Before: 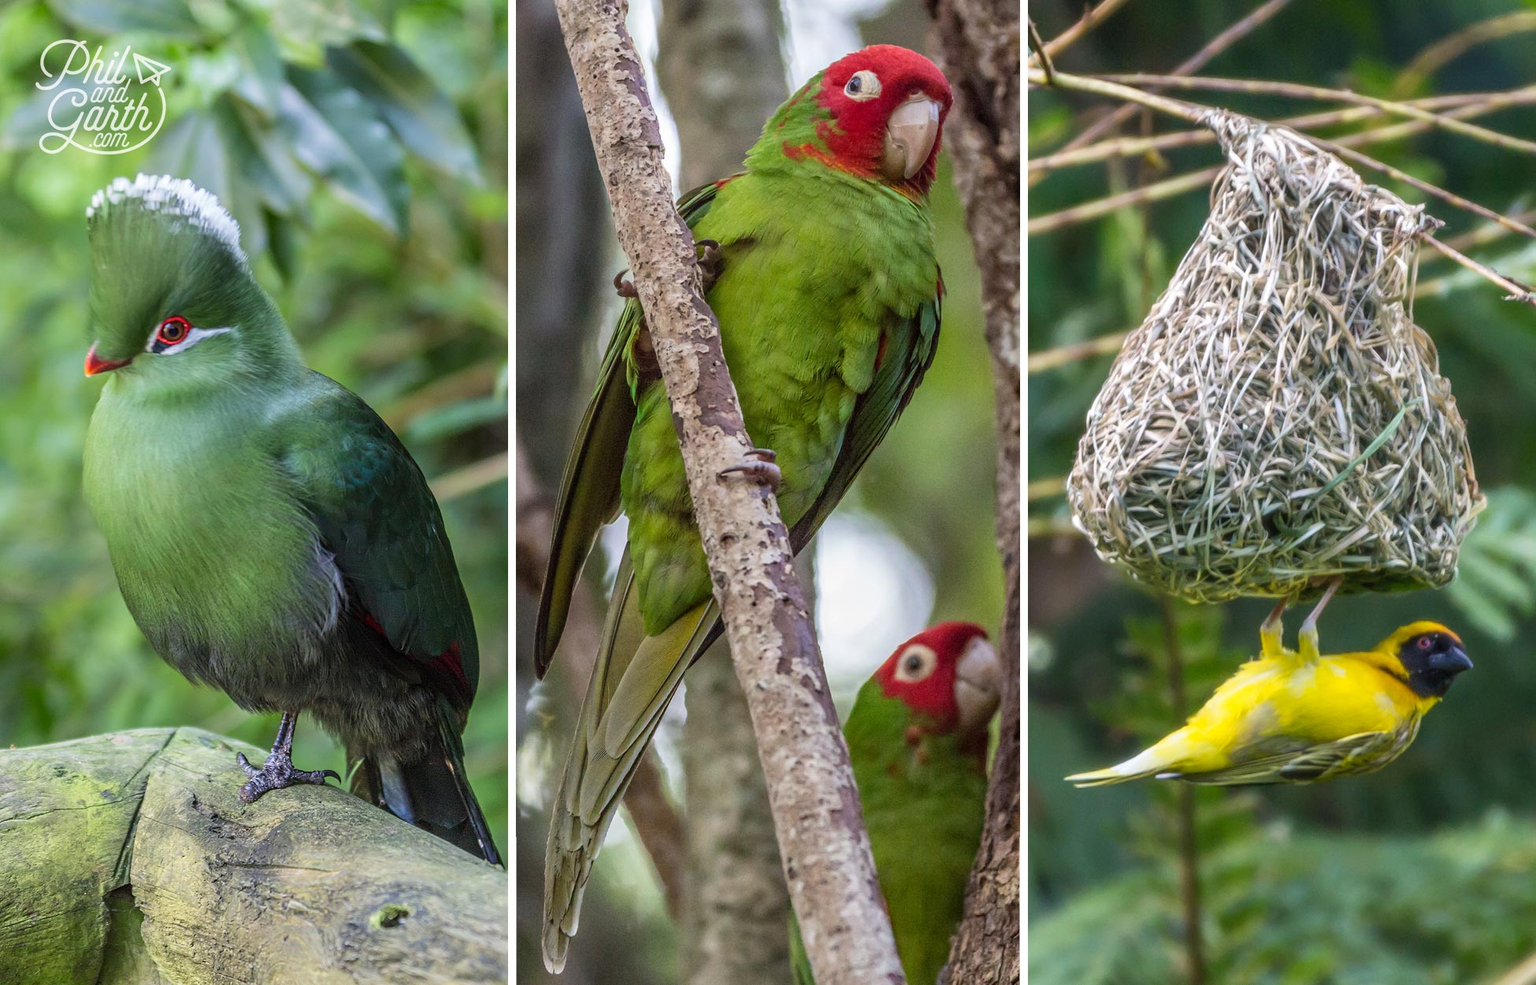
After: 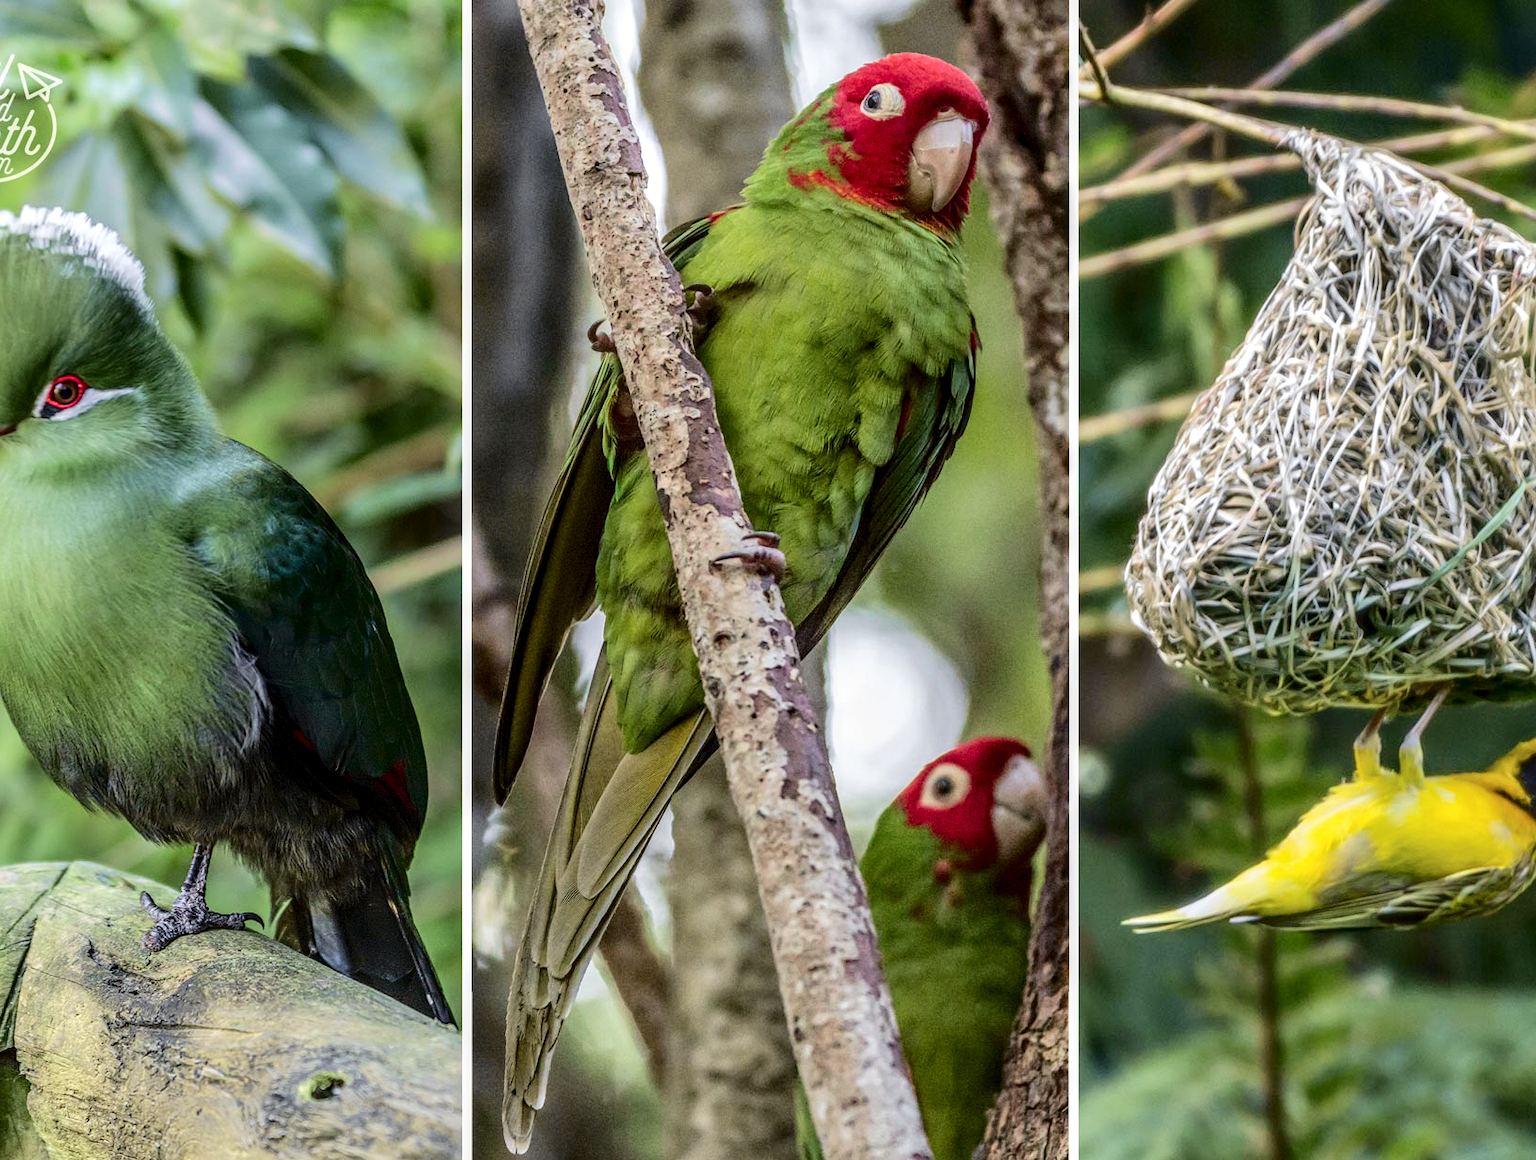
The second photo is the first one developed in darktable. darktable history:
crop: left 7.727%, right 7.865%
tone curve: curves: ch0 [(0.003, 0) (0.066, 0.031) (0.16, 0.089) (0.269, 0.218) (0.395, 0.408) (0.517, 0.56) (0.684, 0.734) (0.791, 0.814) (1, 1)]; ch1 [(0, 0) (0.164, 0.115) (0.337, 0.332) (0.39, 0.398) (0.464, 0.461) (0.501, 0.5) (0.507, 0.5) (0.534, 0.532) (0.577, 0.59) (0.652, 0.681) (0.733, 0.764) (0.819, 0.823) (1, 1)]; ch2 [(0, 0) (0.337, 0.382) (0.464, 0.476) (0.501, 0.5) (0.527, 0.54) (0.551, 0.565) (0.628, 0.632) (0.689, 0.686) (1, 1)], color space Lab, independent channels, preserve colors none
local contrast: on, module defaults
